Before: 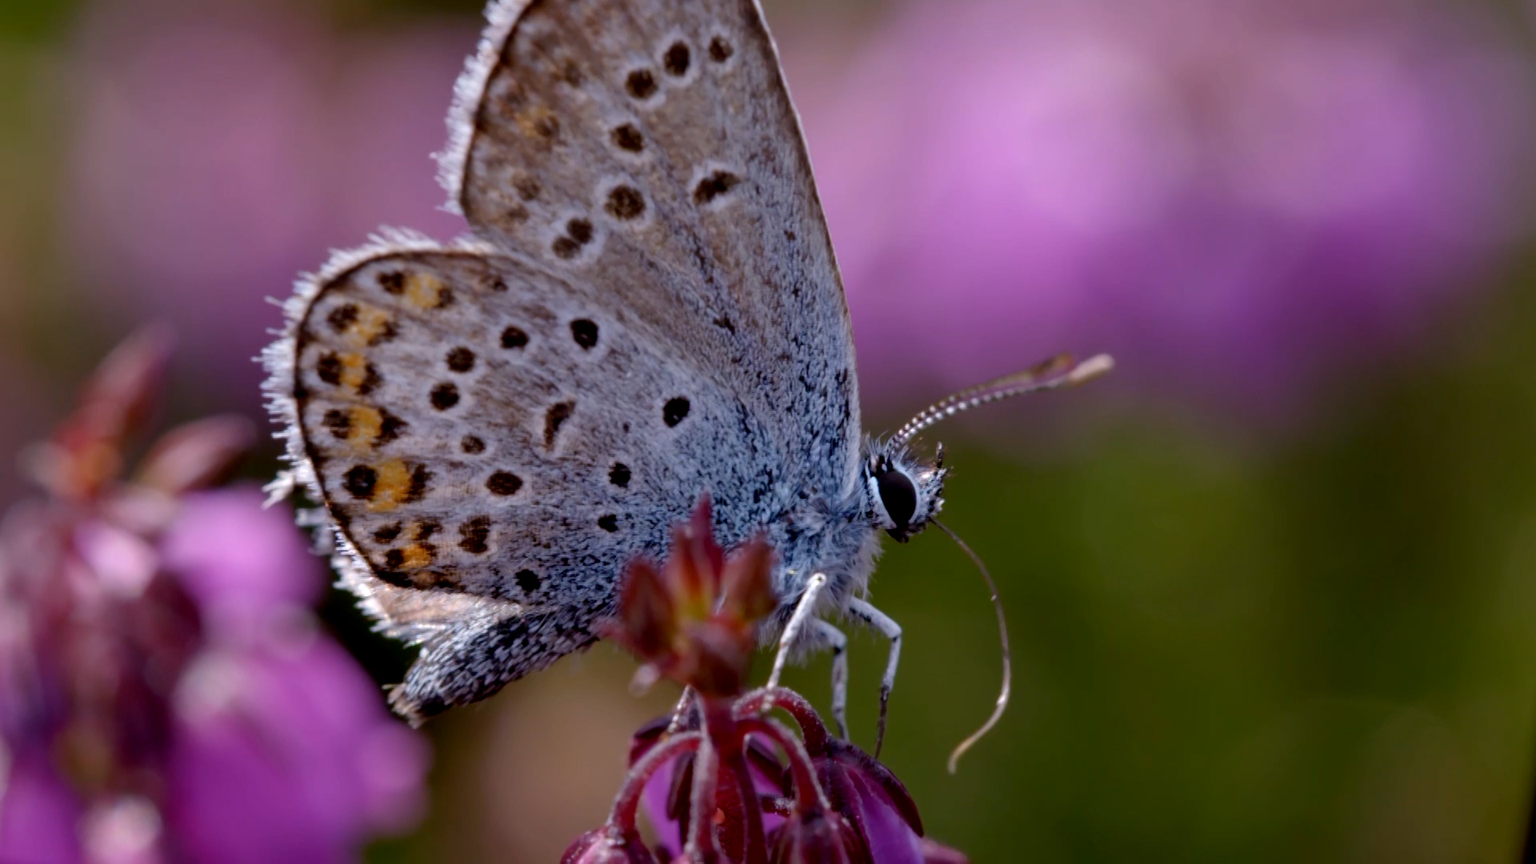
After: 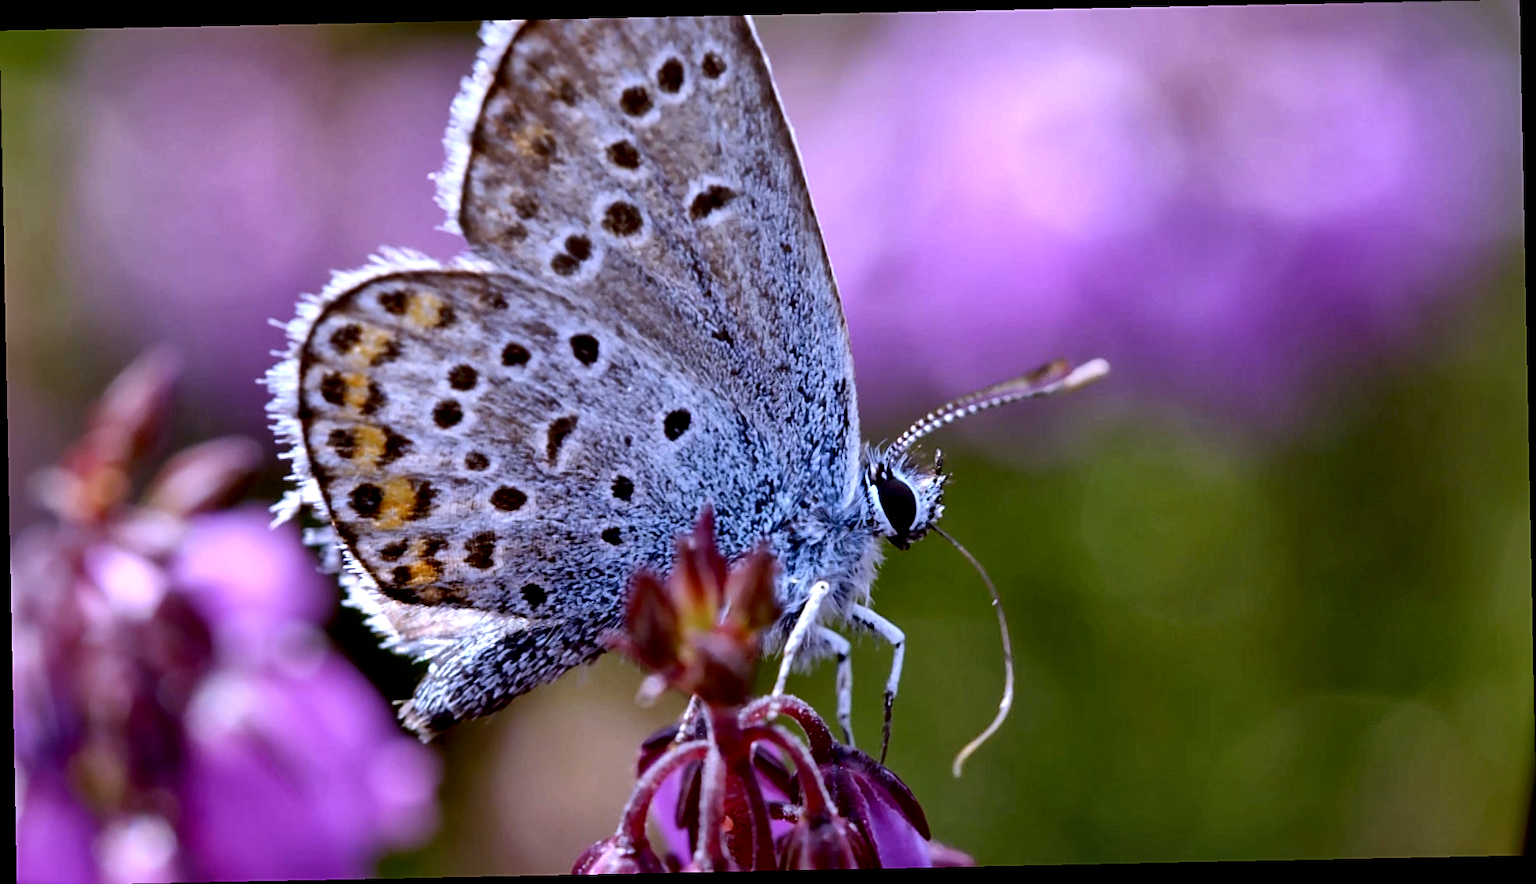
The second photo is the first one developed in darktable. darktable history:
sharpen: on, module defaults
white balance: red 0.948, green 1.02, blue 1.176
rotate and perspective: rotation -1.17°, automatic cropping off
local contrast: mode bilateral grid, contrast 20, coarseness 50, detail 171%, midtone range 0.2
exposure: black level correction 0, exposure 0.6 EV, compensate exposure bias true, compensate highlight preservation false
